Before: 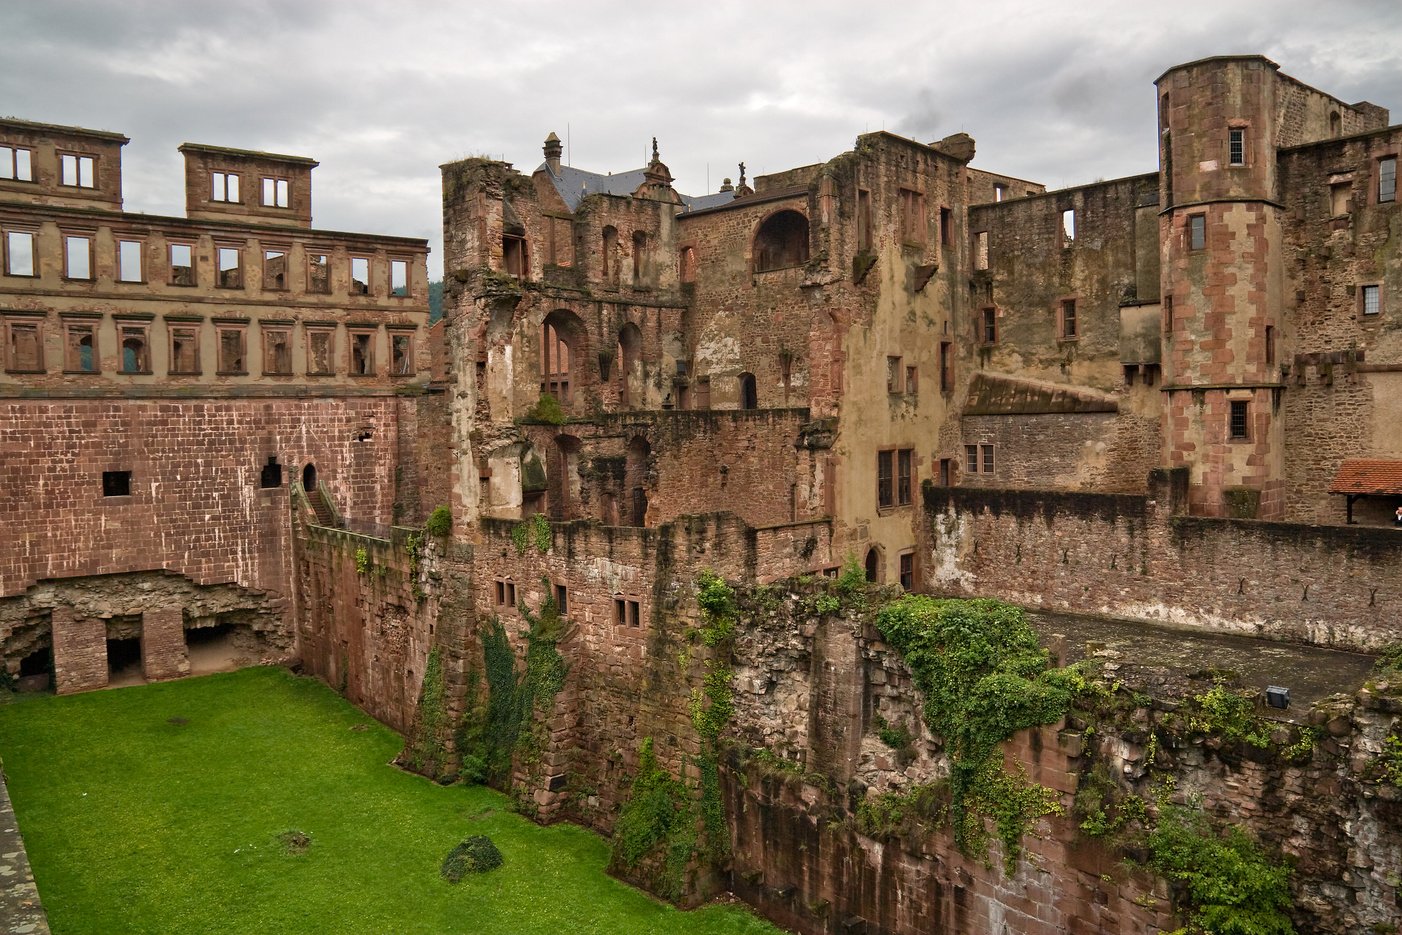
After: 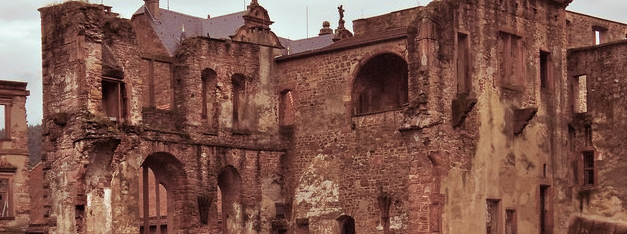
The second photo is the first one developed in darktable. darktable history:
crop: left 28.64%, top 16.832%, right 26.637%, bottom 58.055%
split-toning: highlights › hue 180°
